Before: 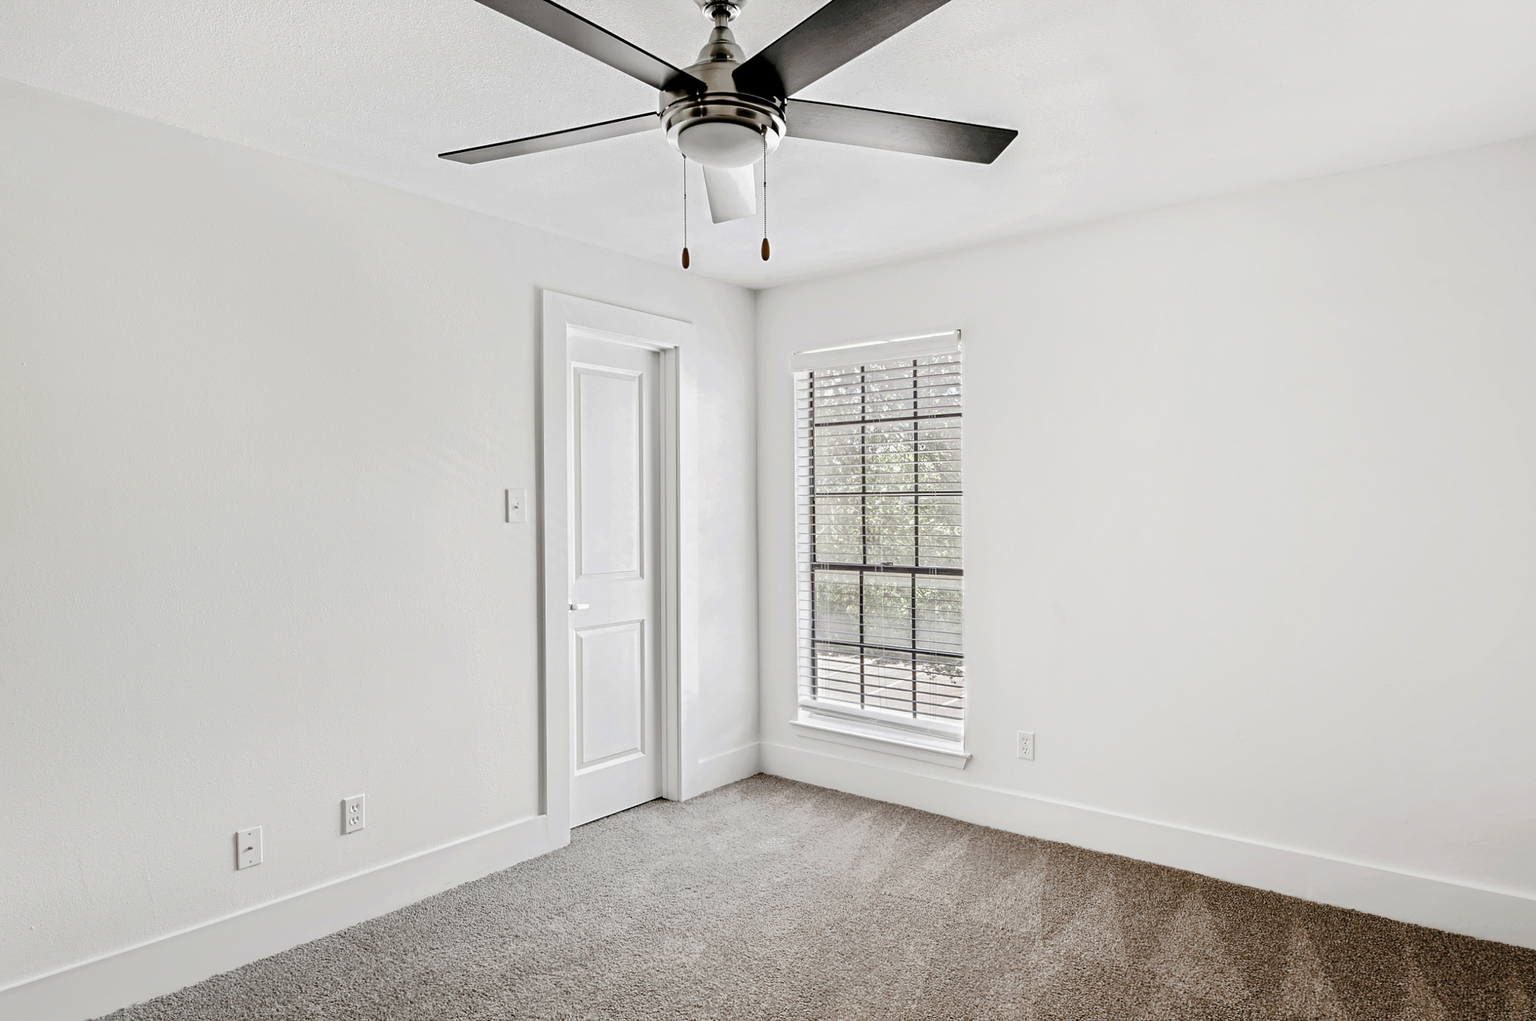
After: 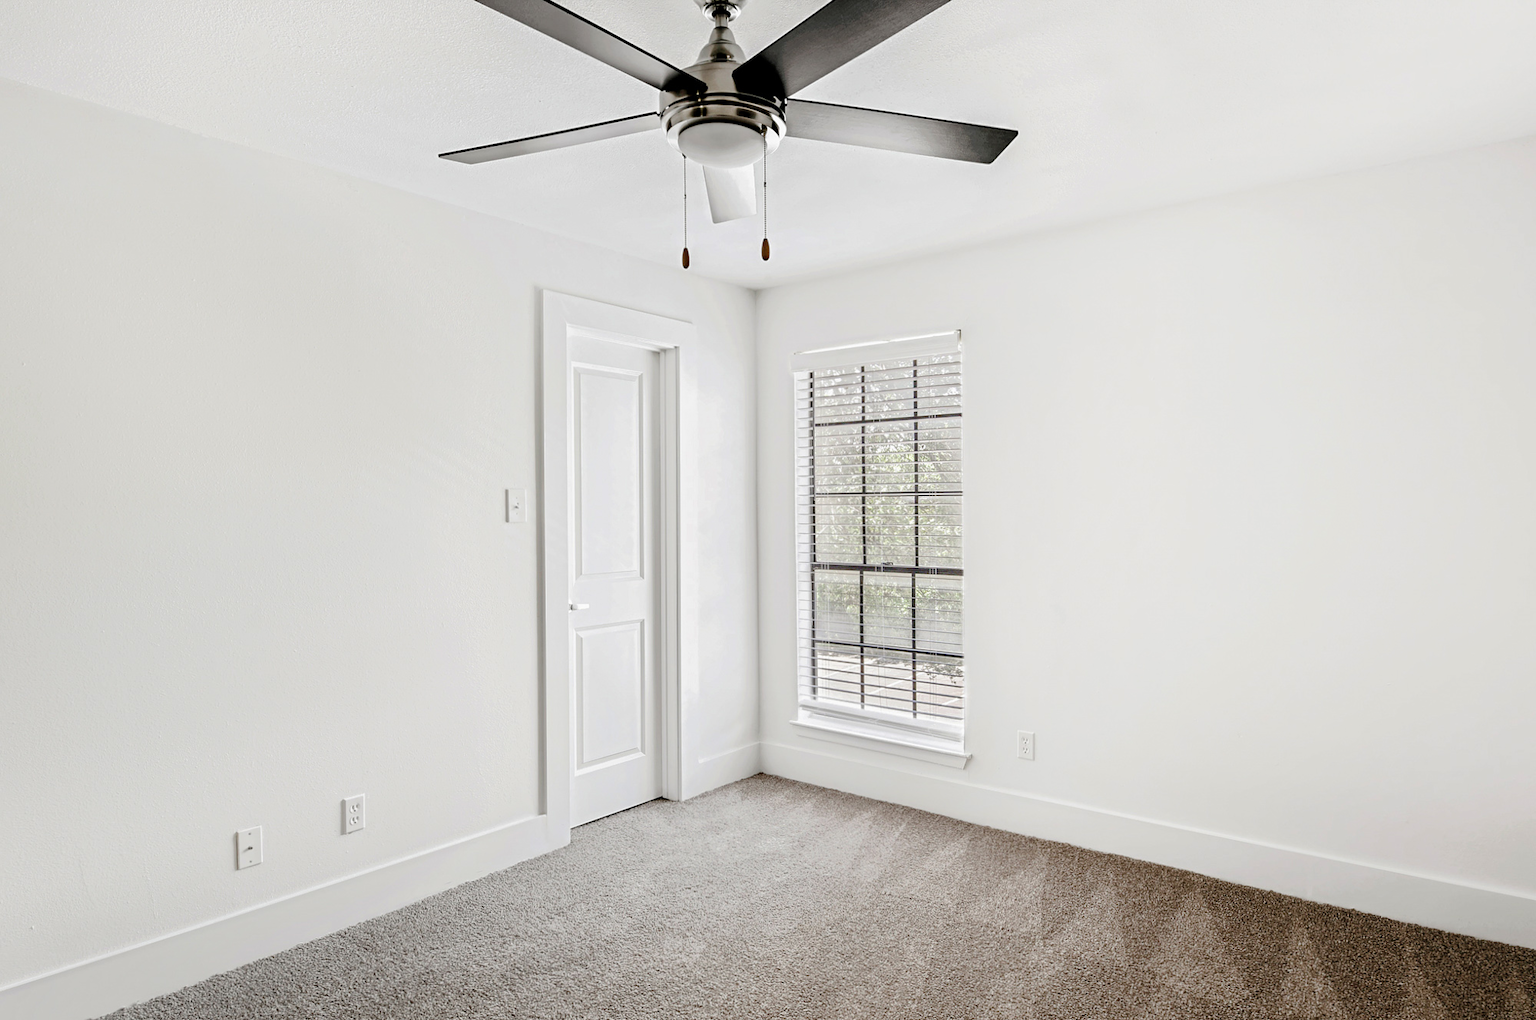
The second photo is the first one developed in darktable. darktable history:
shadows and highlights: shadows -68.19, highlights 34.31, soften with gaussian
